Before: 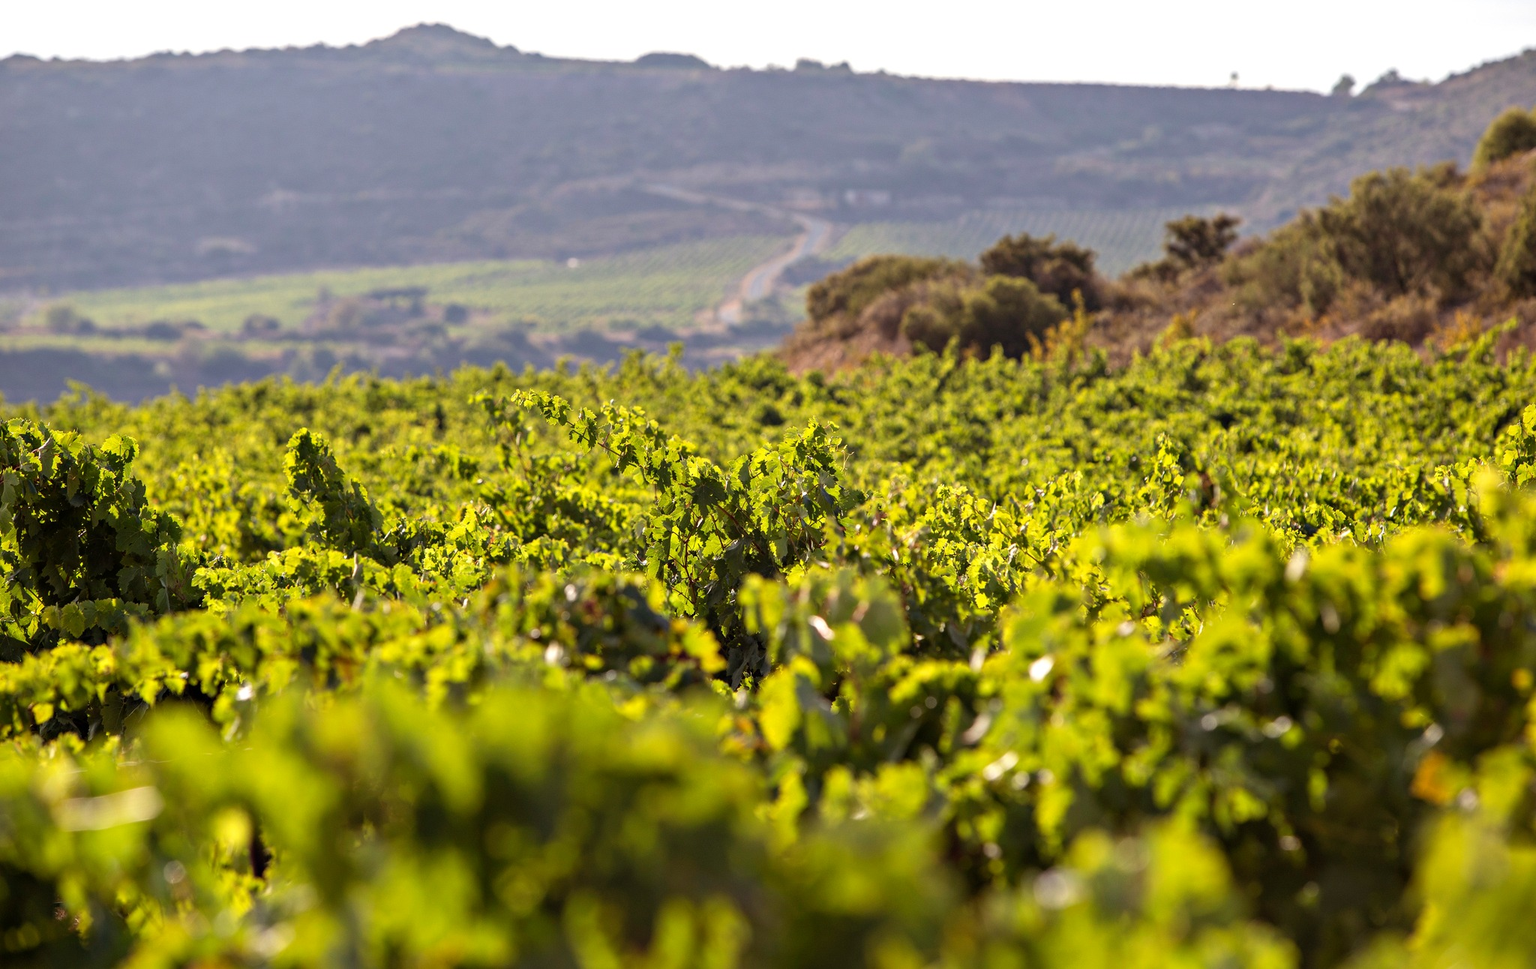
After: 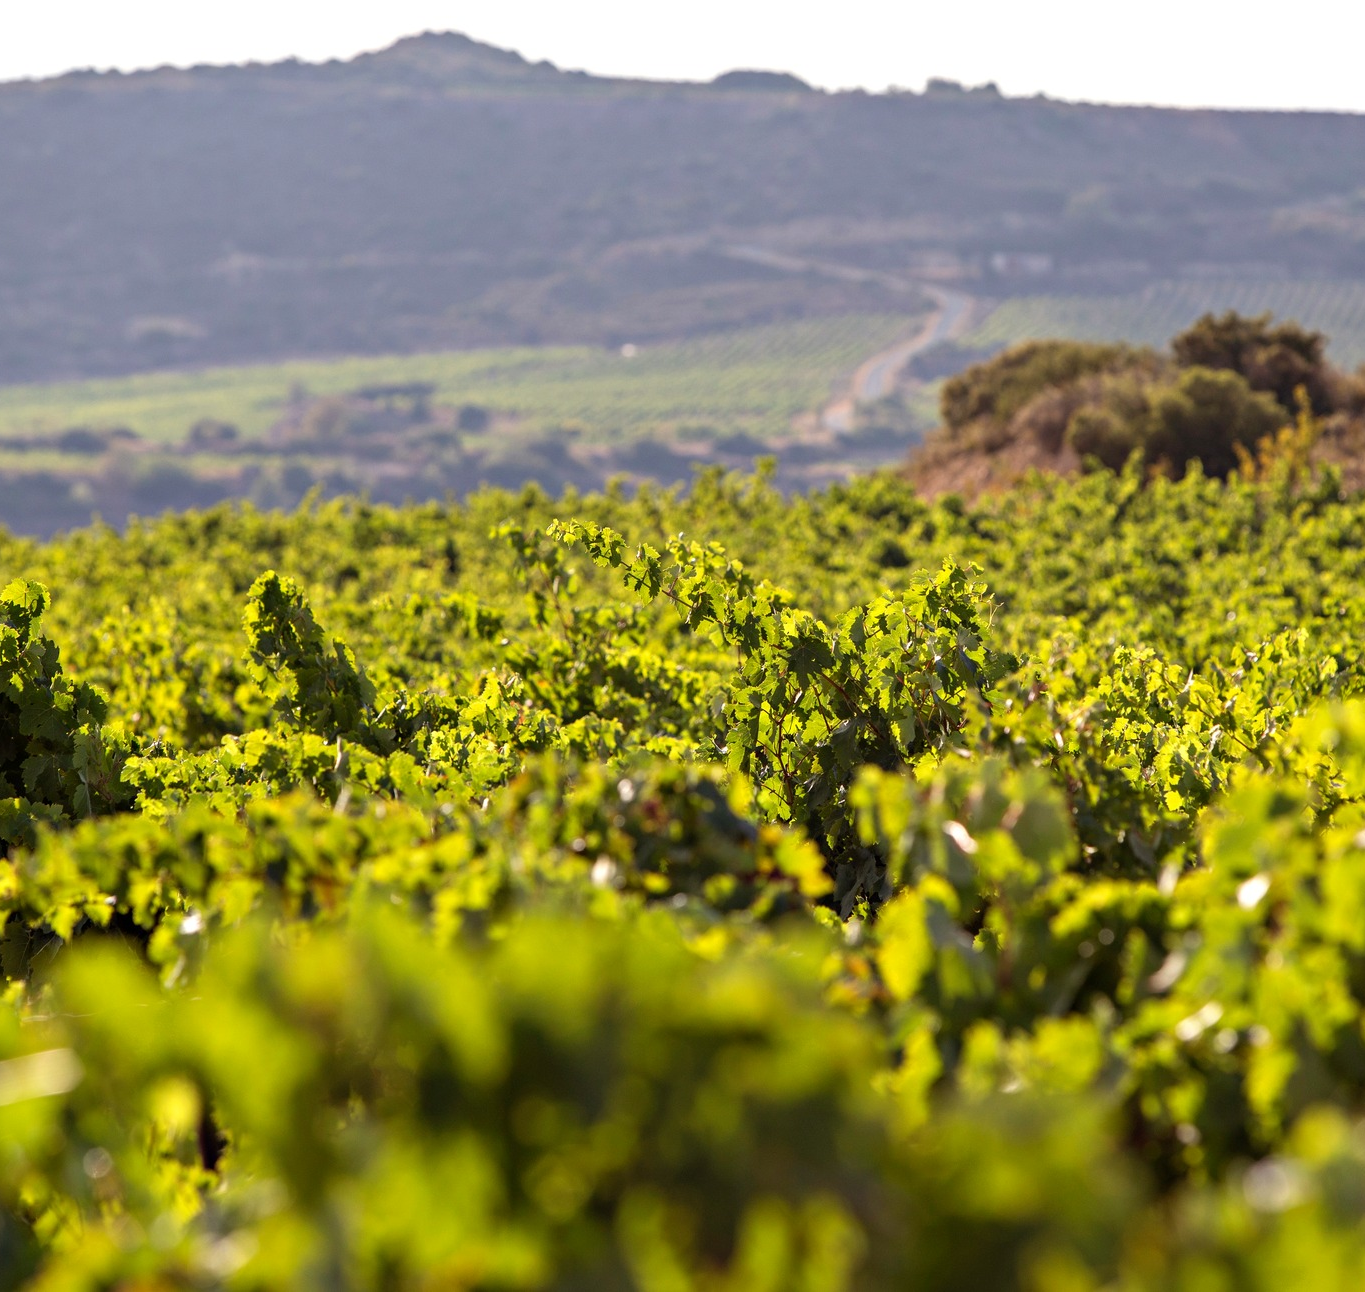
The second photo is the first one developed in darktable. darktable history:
white balance: emerald 1
crop and rotate: left 6.617%, right 26.717%
